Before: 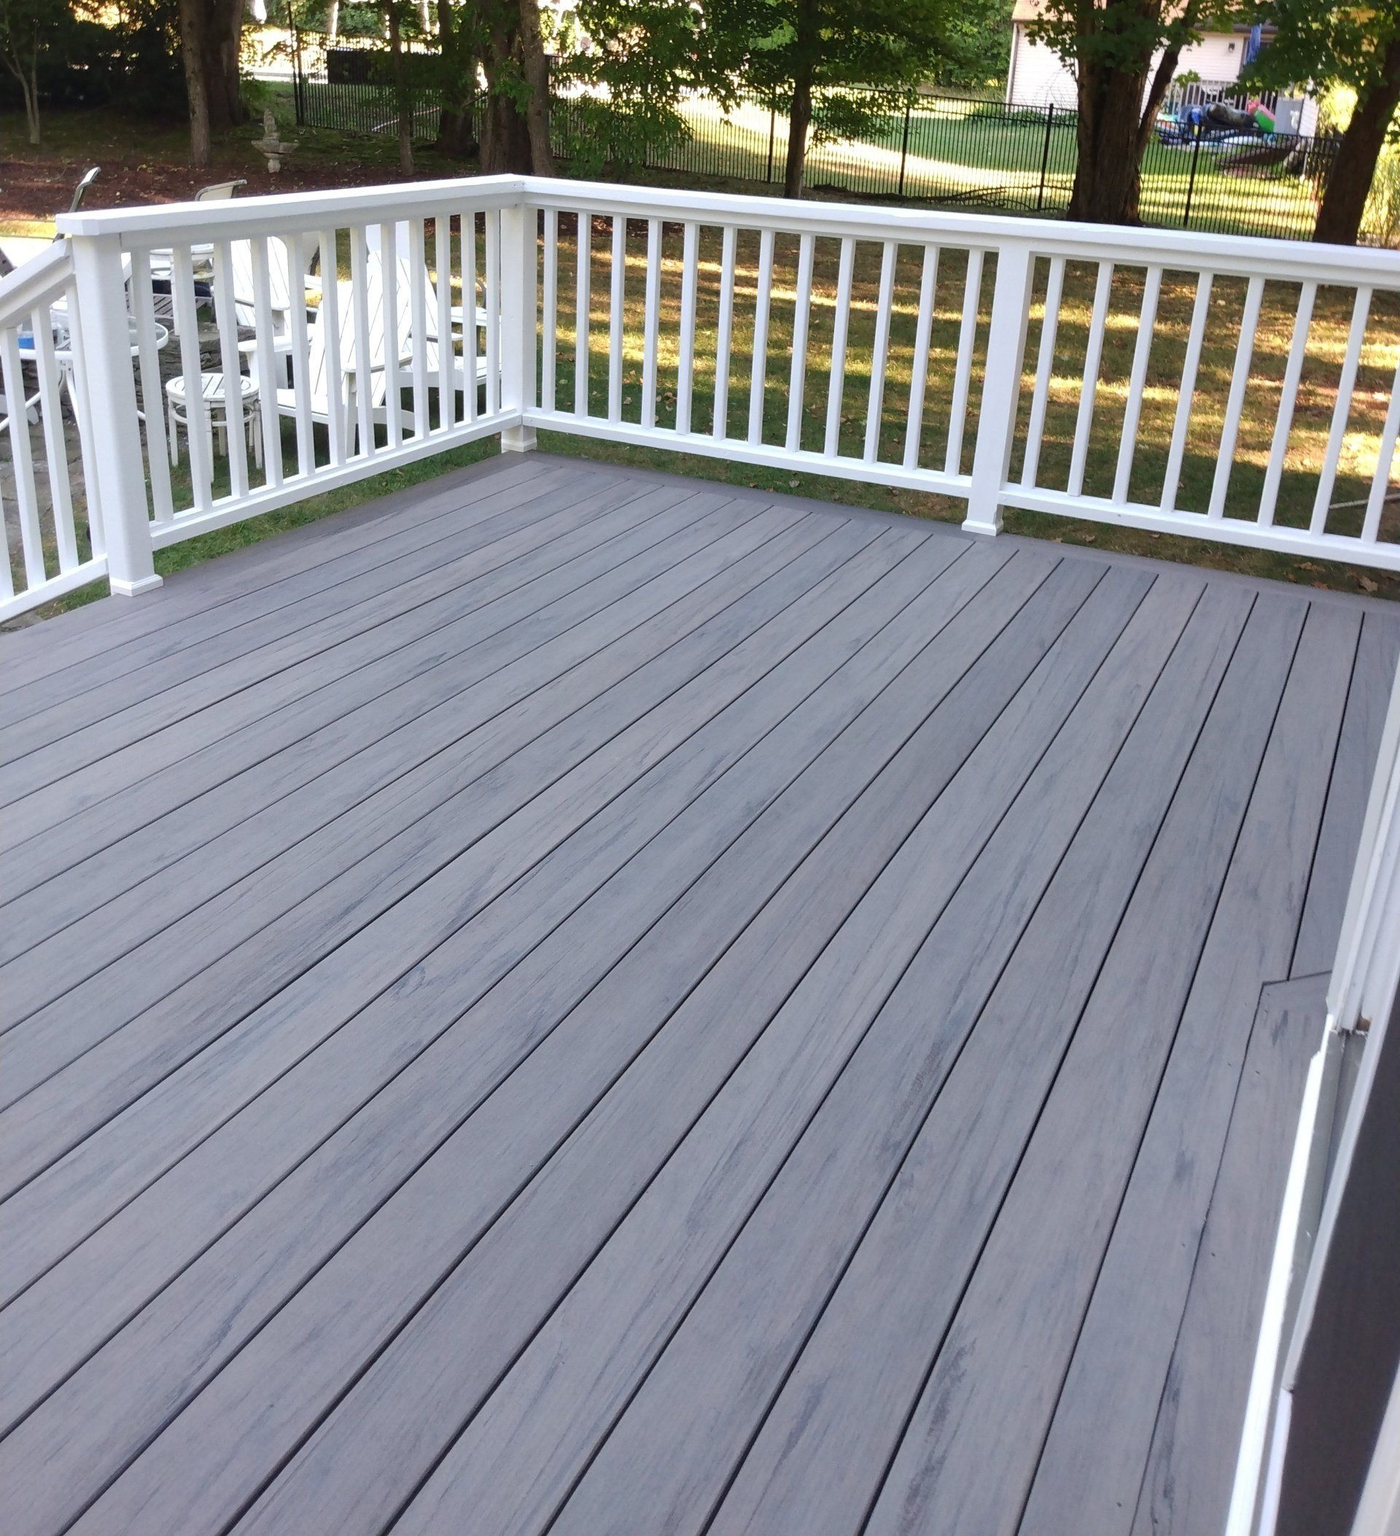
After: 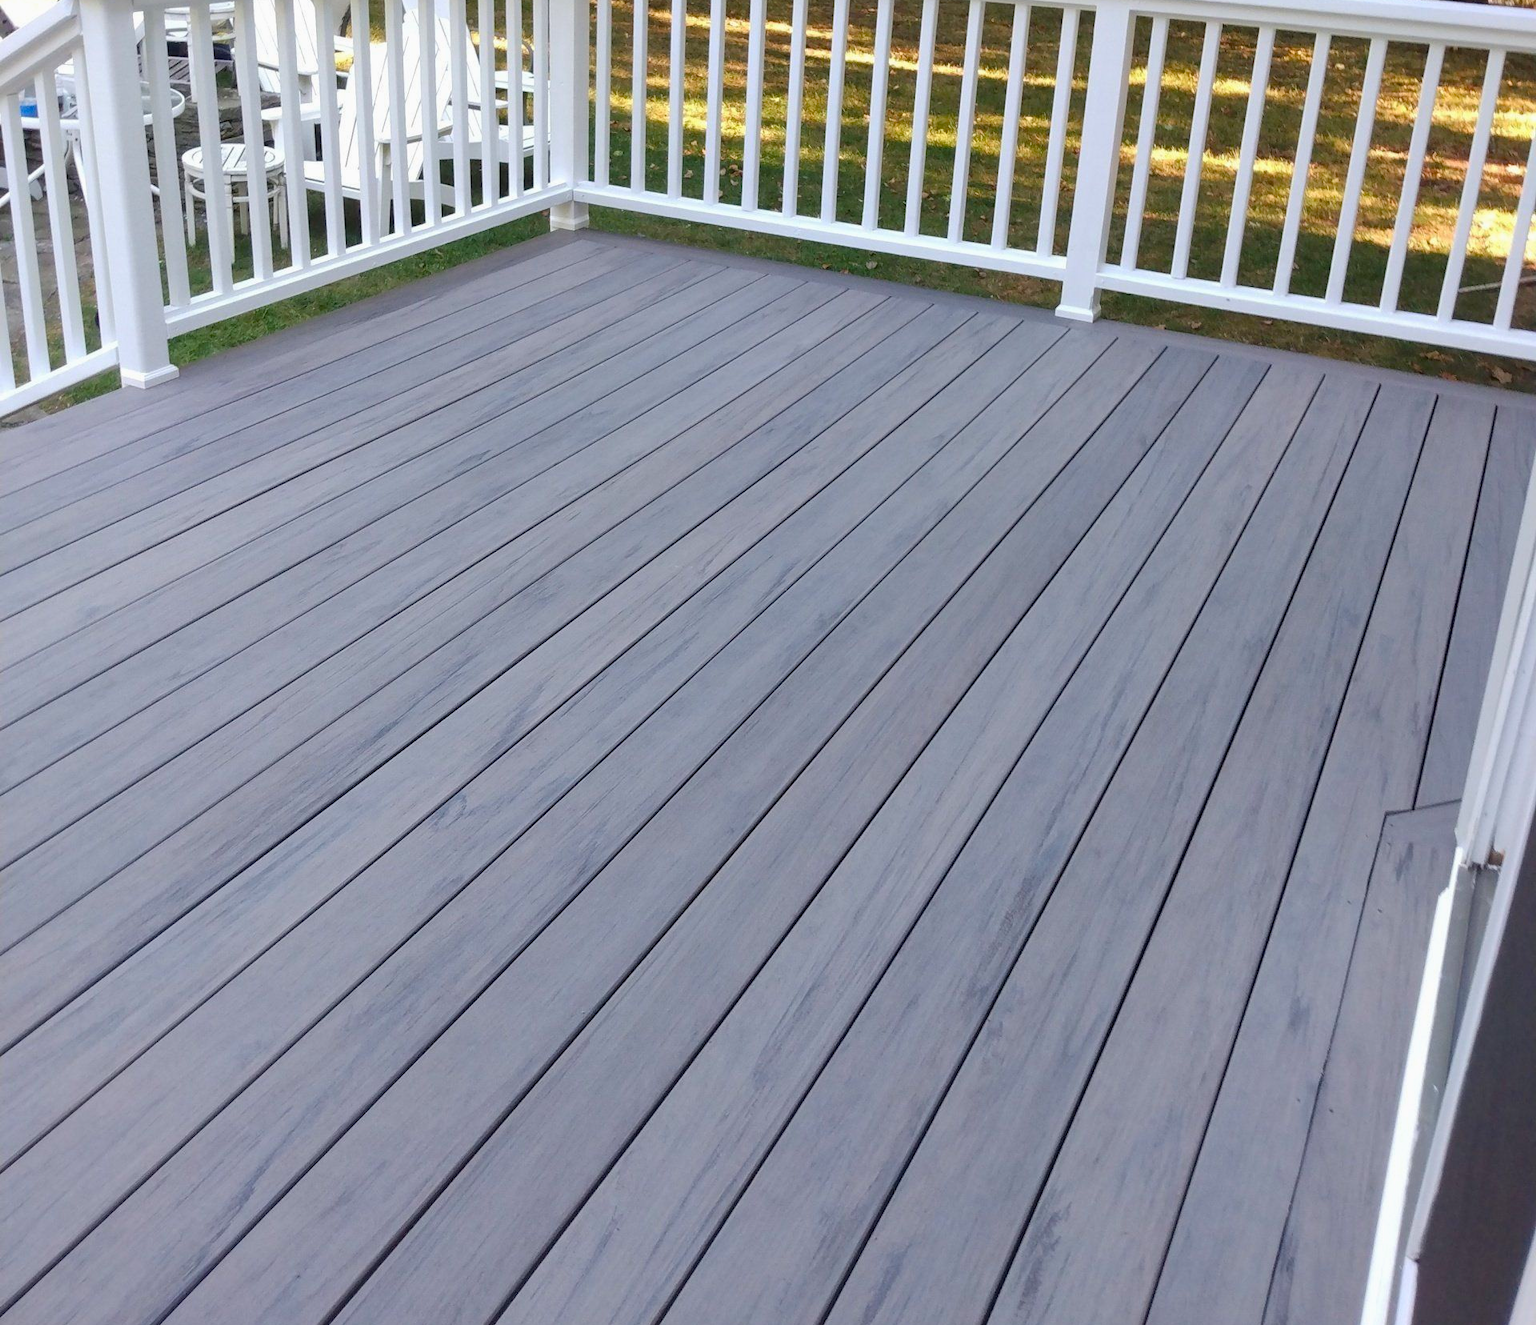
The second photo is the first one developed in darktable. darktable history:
crop and rotate: top 15.774%, bottom 5.506%
color balance rgb: linear chroma grading › shadows -8%, linear chroma grading › global chroma 10%, perceptual saturation grading › global saturation 2%, perceptual saturation grading › highlights -2%, perceptual saturation grading › mid-tones 4%, perceptual saturation grading › shadows 8%, perceptual brilliance grading › global brilliance 2%, perceptual brilliance grading › highlights -4%, global vibrance 16%, saturation formula JzAzBz (2021)
